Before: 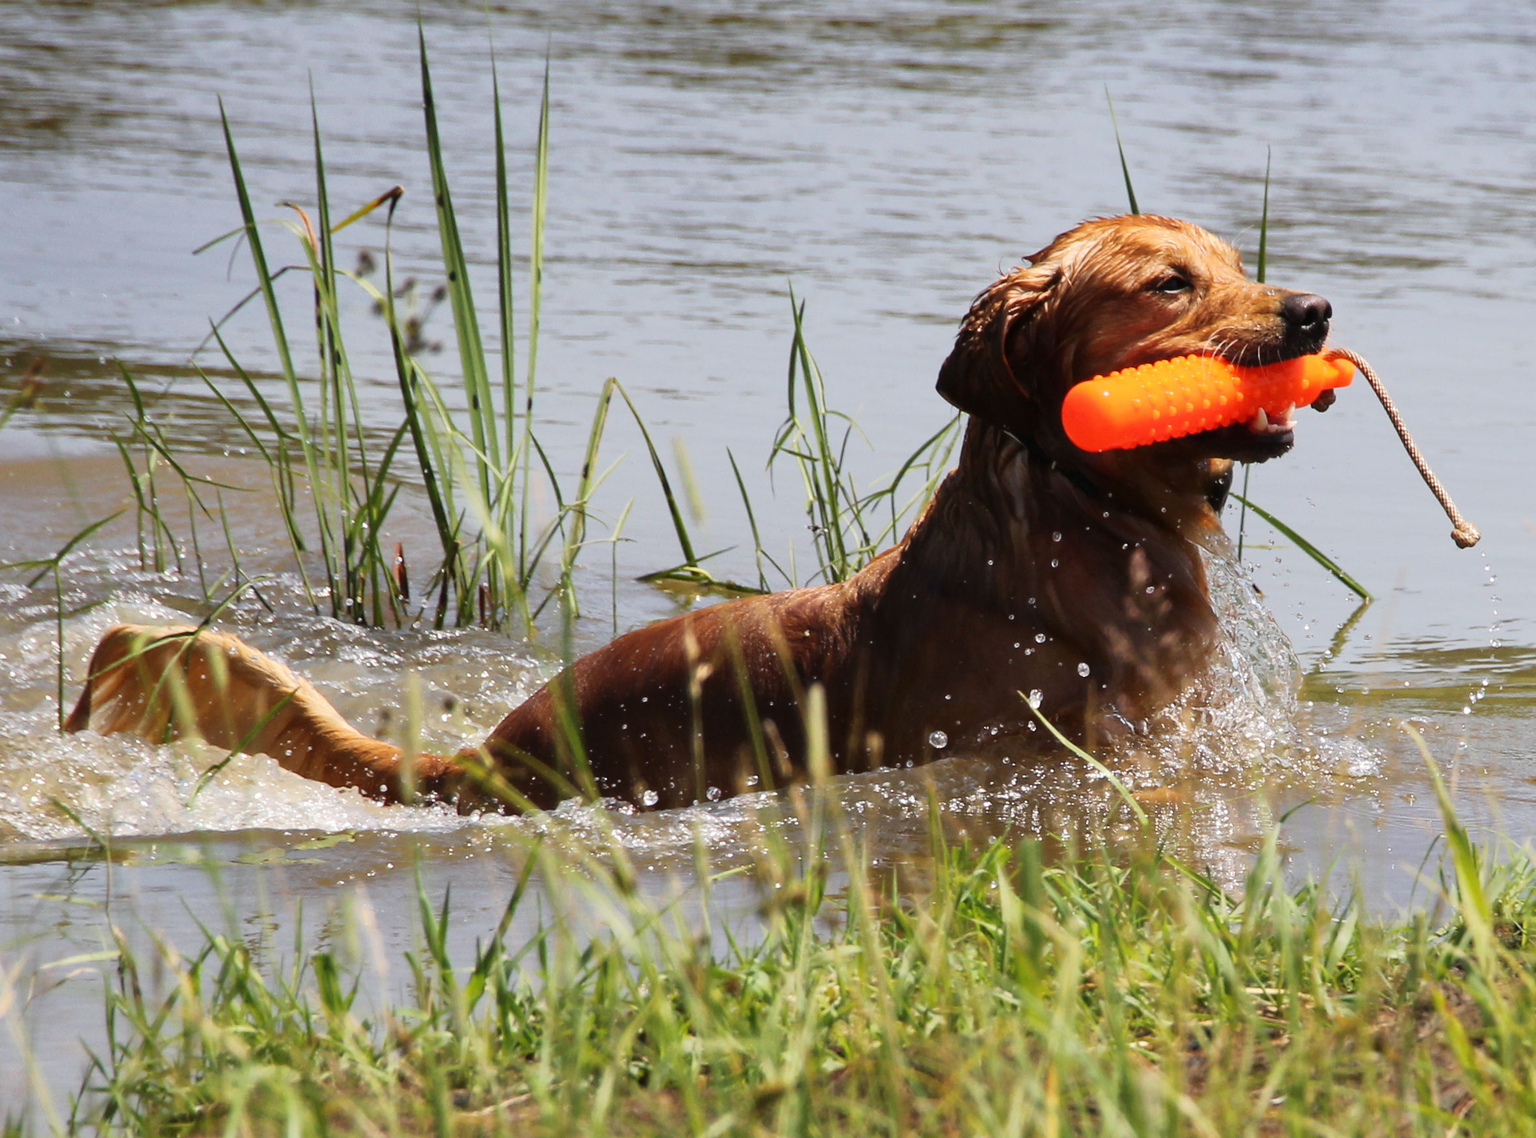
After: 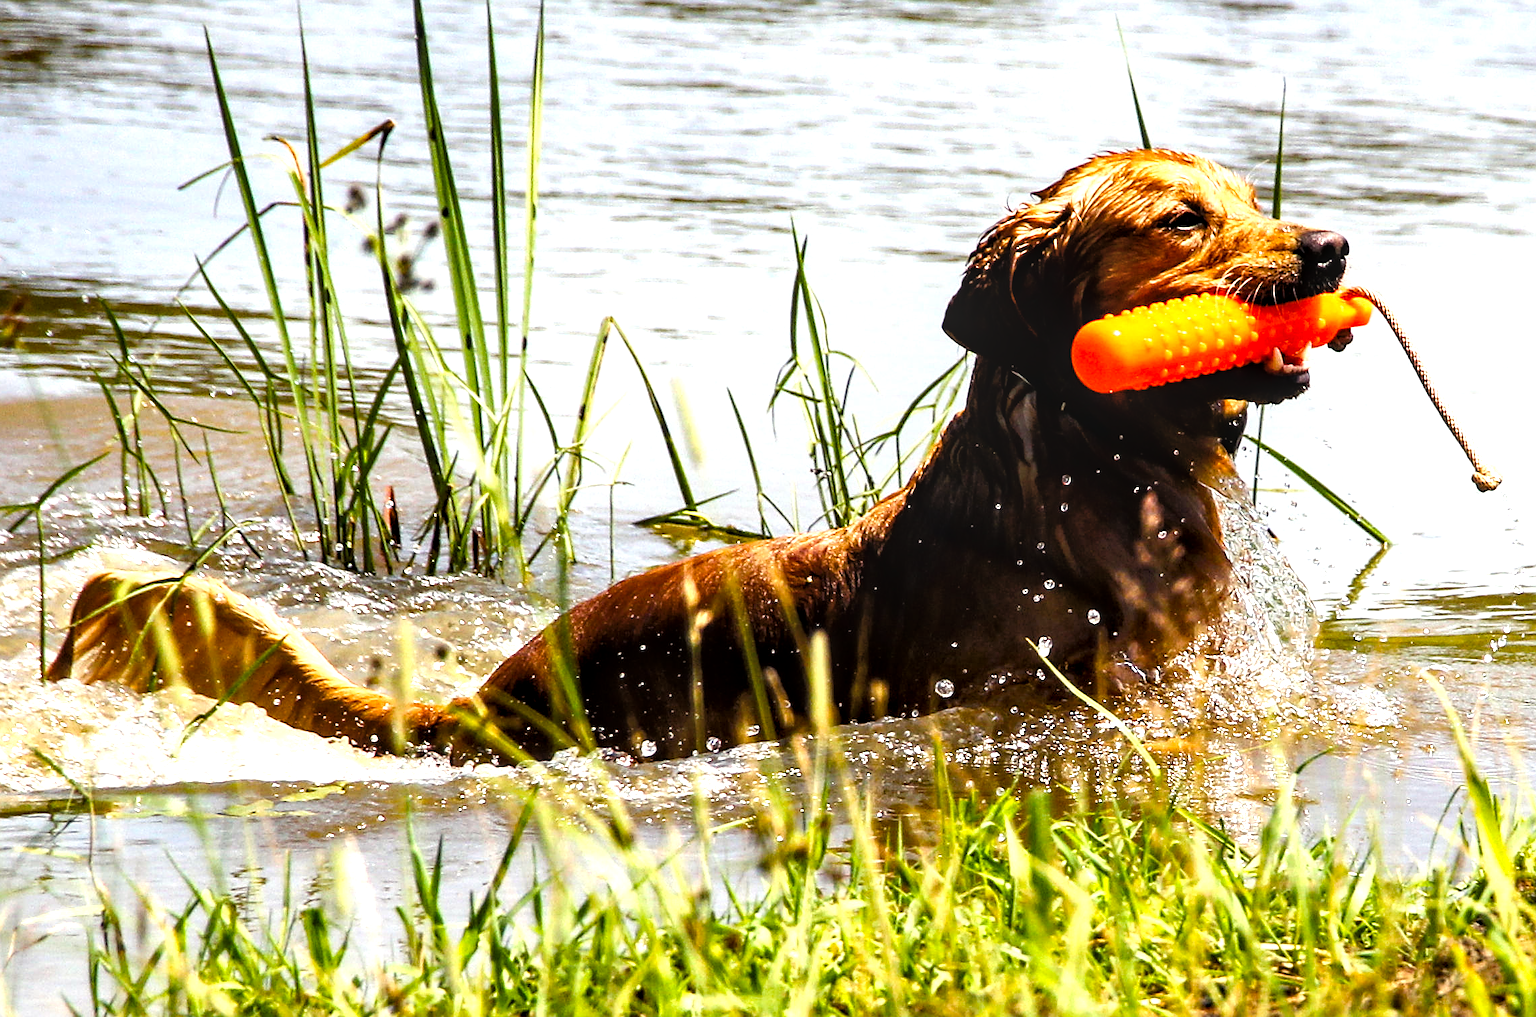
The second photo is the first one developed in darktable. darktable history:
color balance rgb: power › hue 207.33°, highlights gain › luminance 5.707%, highlights gain › chroma 2.494%, highlights gain › hue 91.59°, linear chroma grading › global chroma 24.527%, perceptual saturation grading › global saturation 20%, perceptual saturation grading › highlights -49.41%, perceptual saturation grading › shadows 25.214%, perceptual brilliance grading › global brilliance 12.465%, perceptual brilliance grading › highlights 14.978%, global vibrance 20%
local contrast: detail 144%
sharpen: on, module defaults
tone curve: curves: ch0 [(0, 0) (0.118, 0.034) (0.182, 0.124) (0.265, 0.214) (0.504, 0.508) (0.783, 0.825) (1, 1)], color space Lab, linked channels, preserve colors none
crop: left 1.278%, top 6.163%, right 1.423%, bottom 6.738%
